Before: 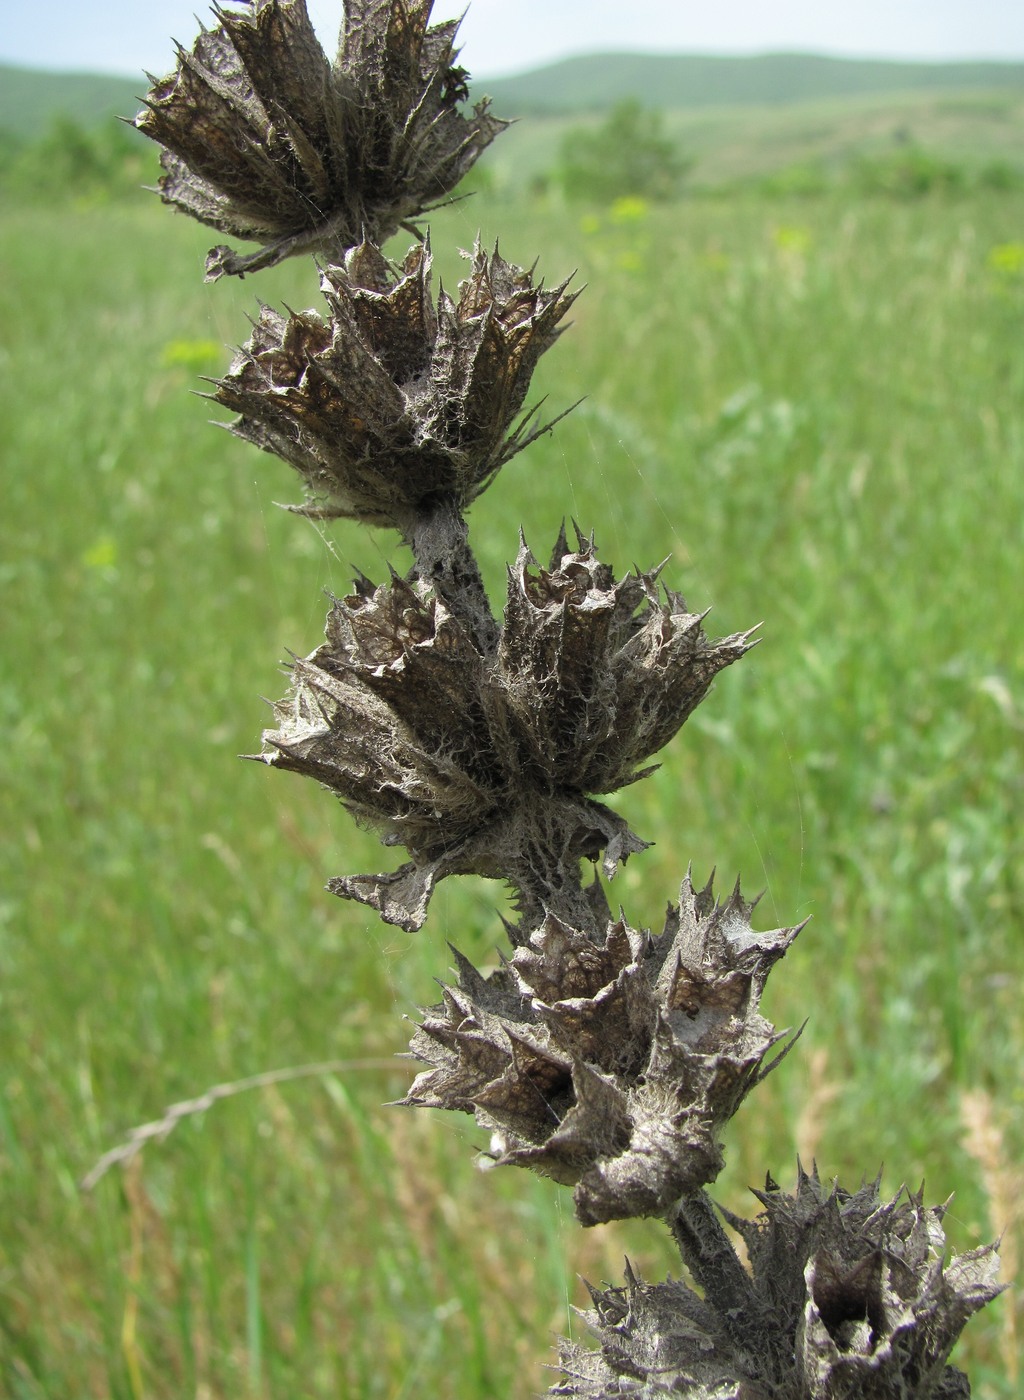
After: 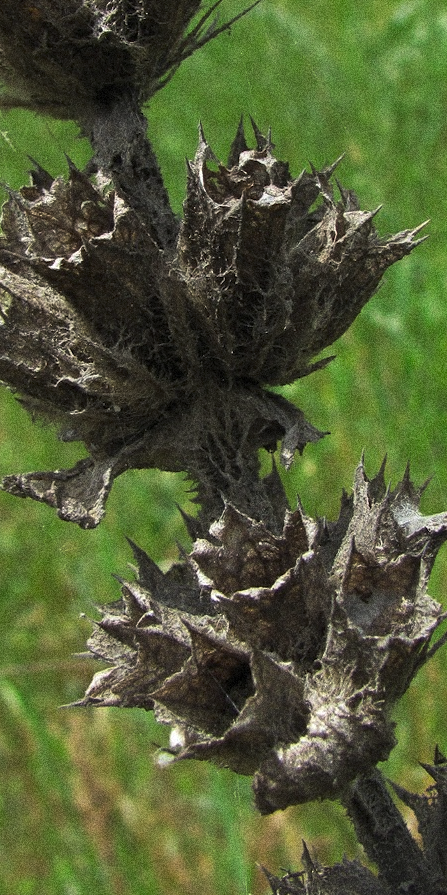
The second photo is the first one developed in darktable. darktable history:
crop: left 35.432%, top 26.233%, right 20.145%, bottom 3.432%
rotate and perspective: rotation -0.013°, lens shift (vertical) -0.027, lens shift (horizontal) 0.178, crop left 0.016, crop right 0.989, crop top 0.082, crop bottom 0.918
tone curve: curves: ch0 [(0, 0) (0.536, 0.402) (1, 1)], preserve colors none
grain: coarseness 14.49 ISO, strength 48.04%, mid-tones bias 35%
tone equalizer: on, module defaults
